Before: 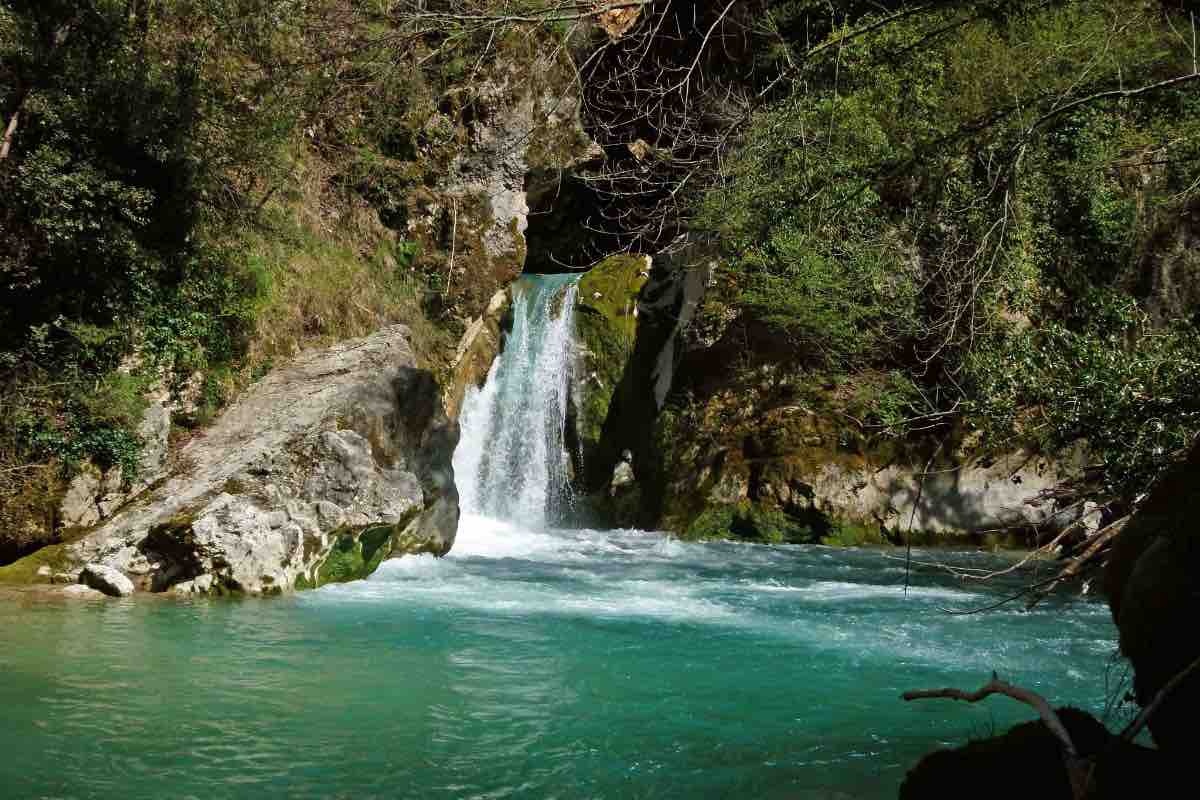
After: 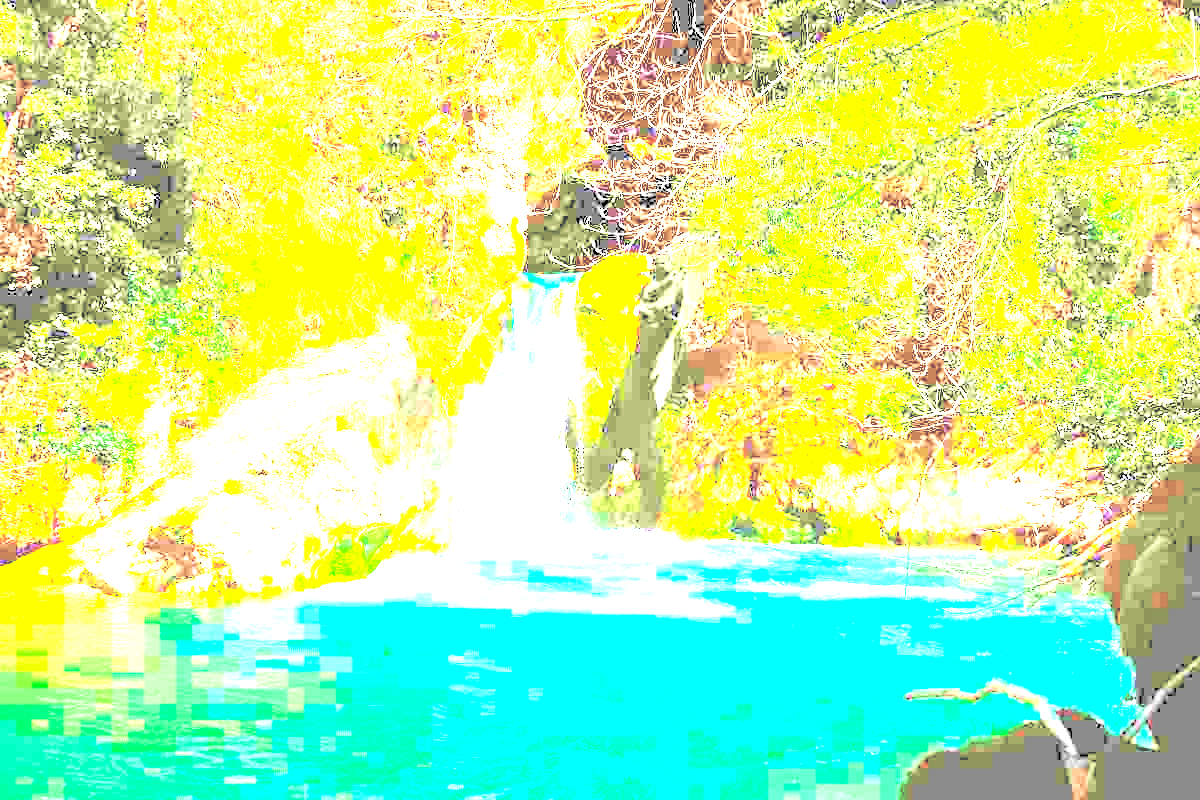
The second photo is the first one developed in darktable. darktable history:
contrast brightness saturation: brightness 1
exposure: exposure 3 EV
